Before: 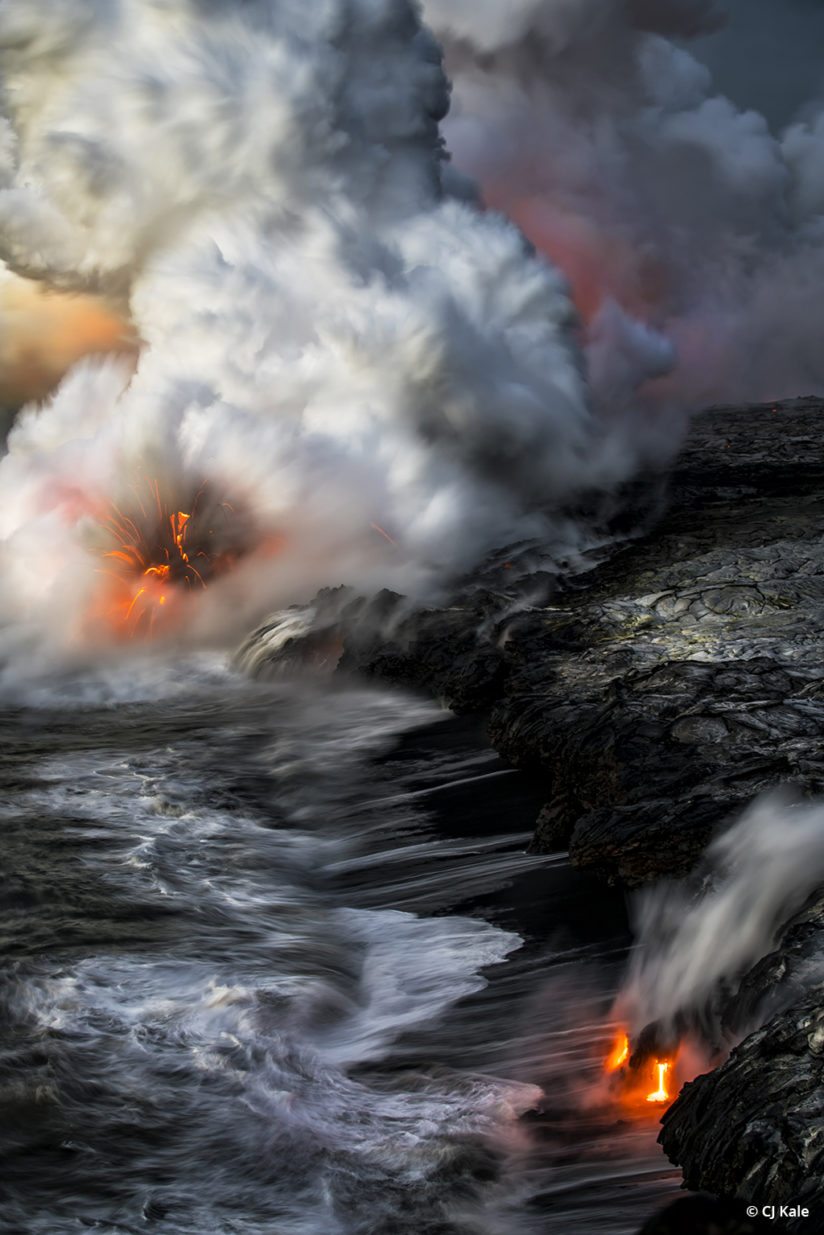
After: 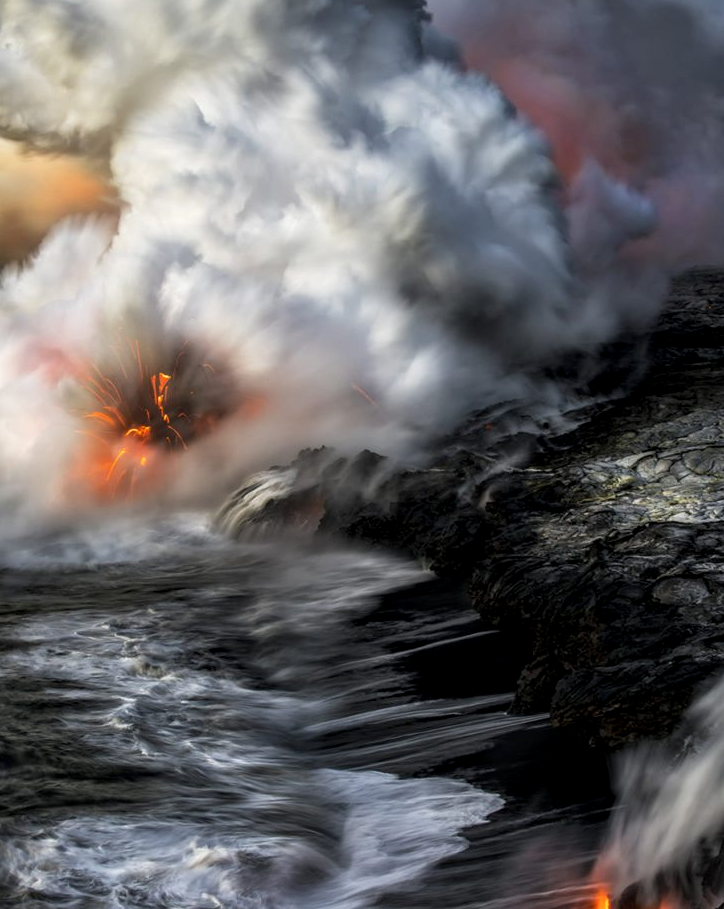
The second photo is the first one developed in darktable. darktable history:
local contrast: on, module defaults
crop and rotate: left 2.425%, top 11.305%, right 9.6%, bottom 15.08%
